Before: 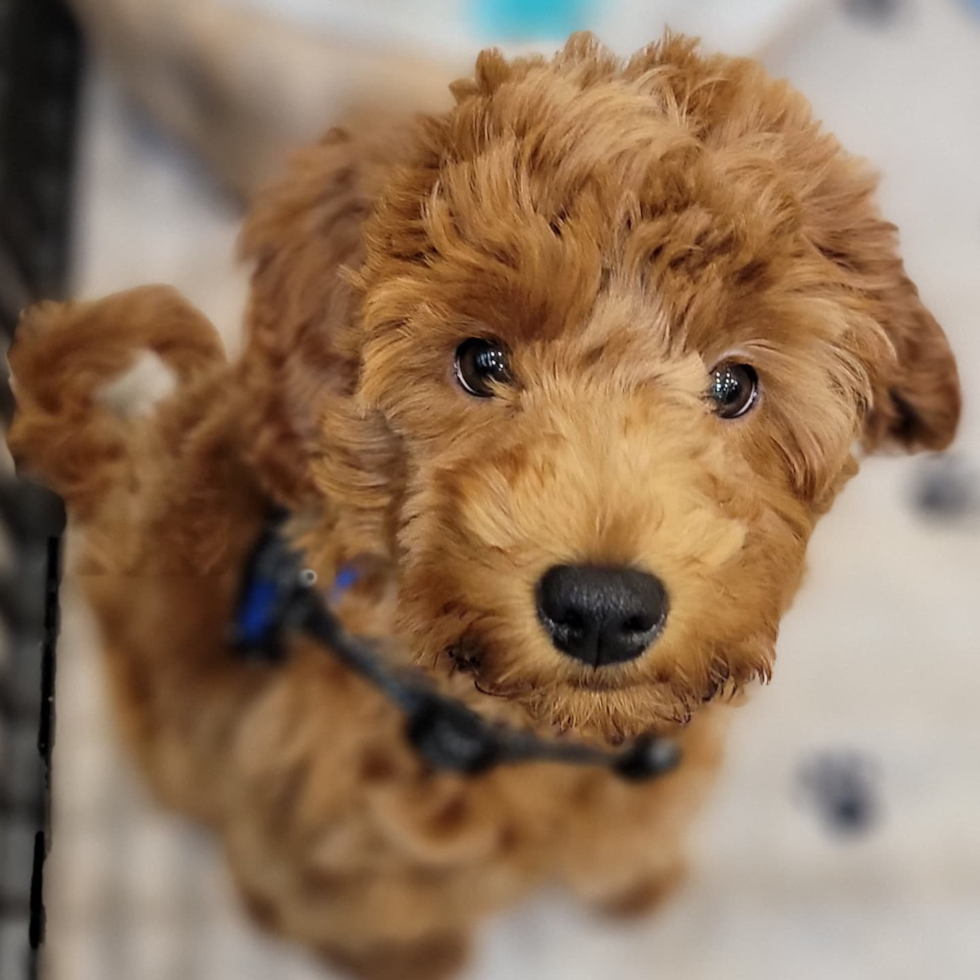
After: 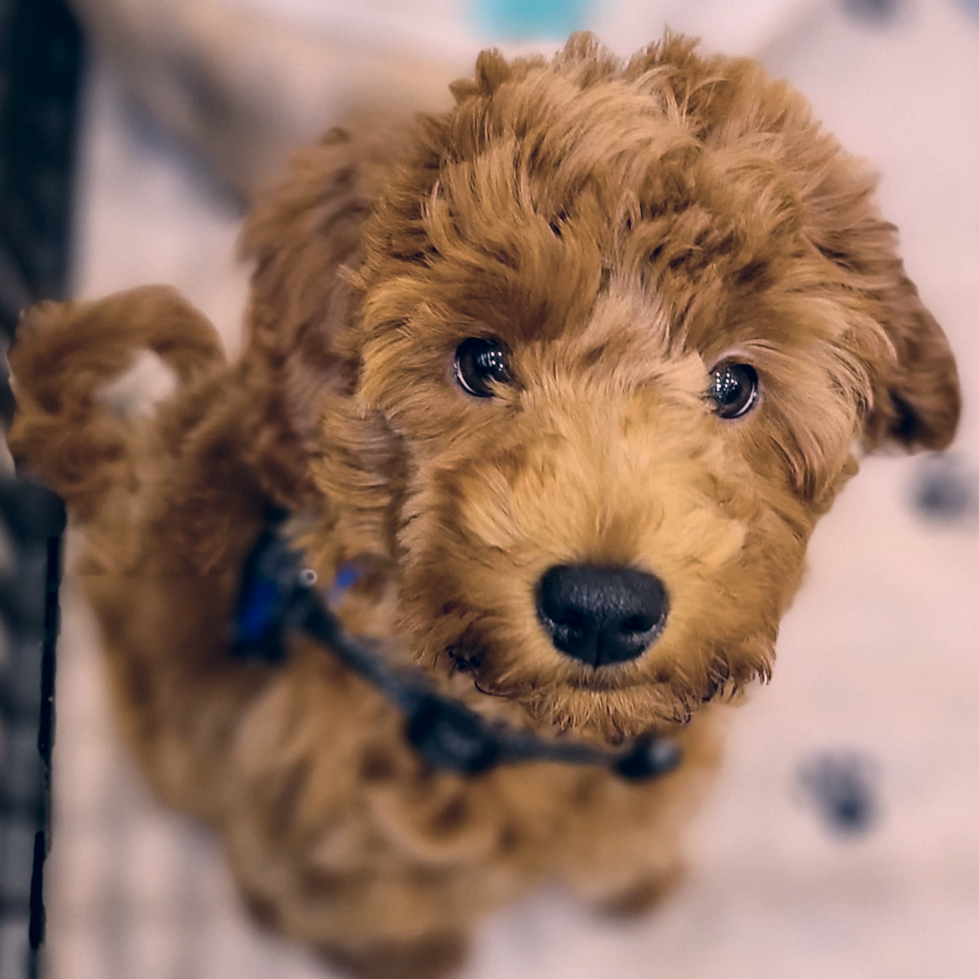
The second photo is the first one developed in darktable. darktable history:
color correction: highlights a* 14.46, highlights b* 5.85, shadows a* -5.53, shadows b* -15.24, saturation 0.85
local contrast: mode bilateral grid, contrast 15, coarseness 36, detail 105%, midtone range 0.2
contrast brightness saturation: contrast 0.1, saturation -0.3
color balance rgb: linear chroma grading › global chroma 15%, perceptual saturation grading › global saturation 30%
